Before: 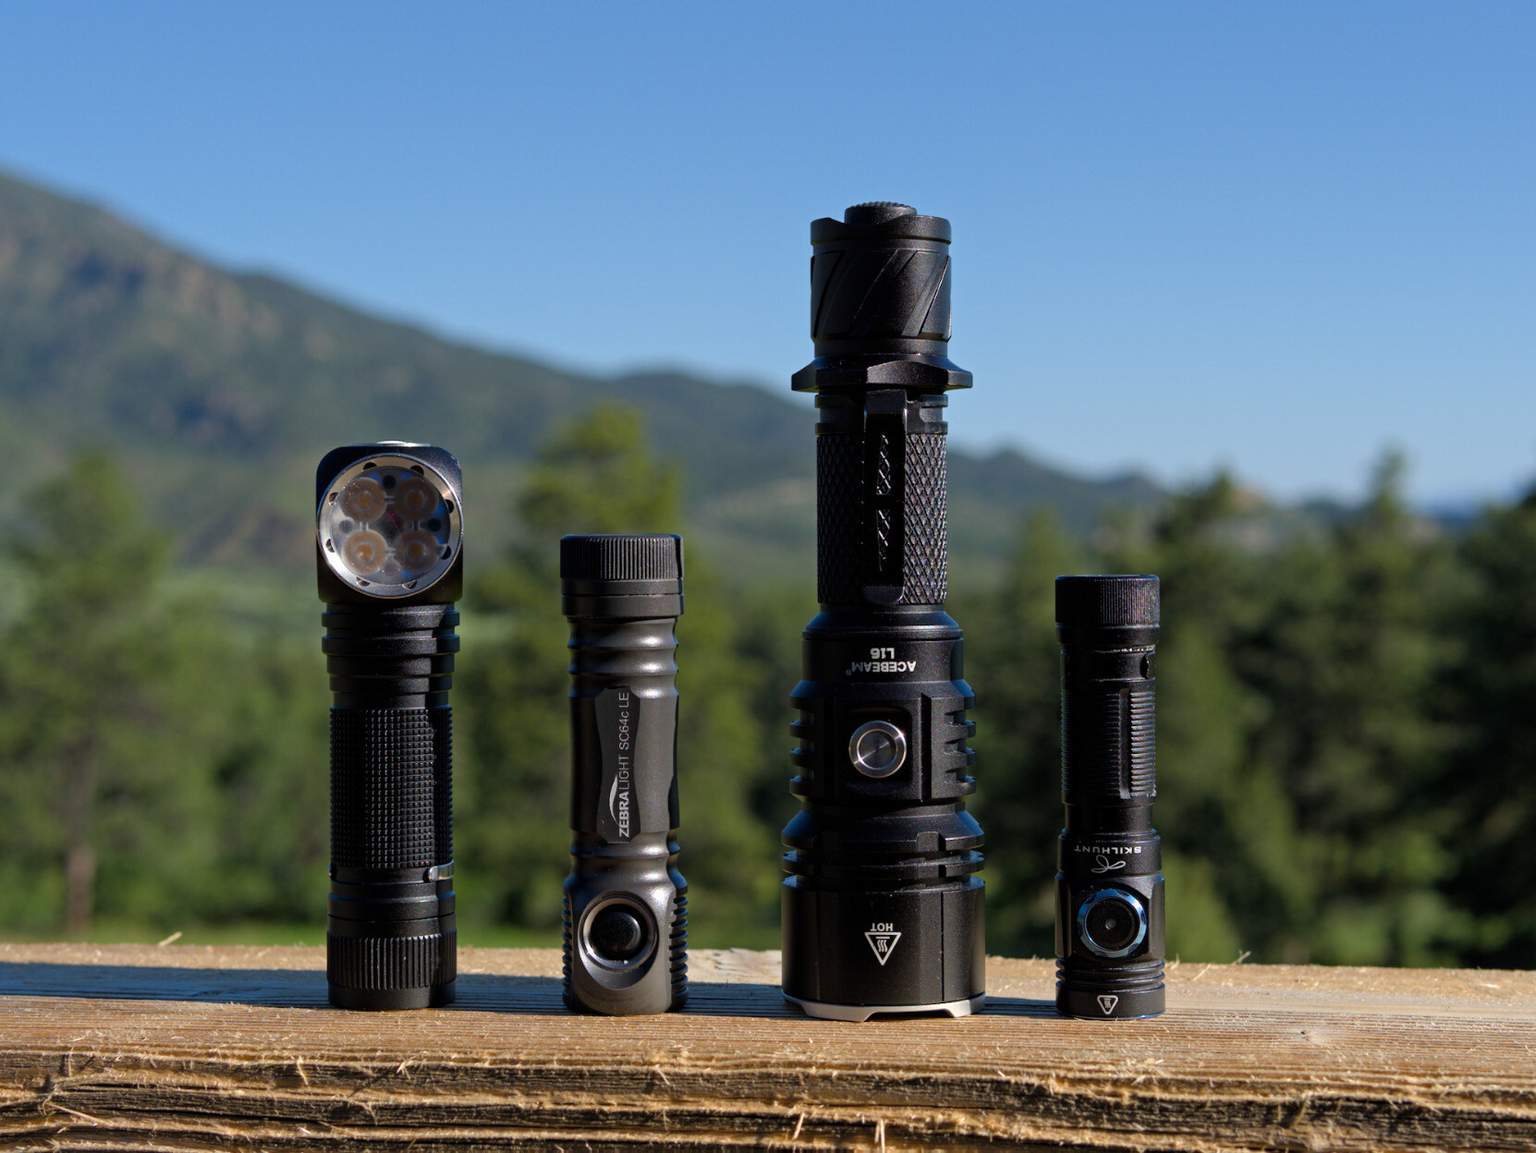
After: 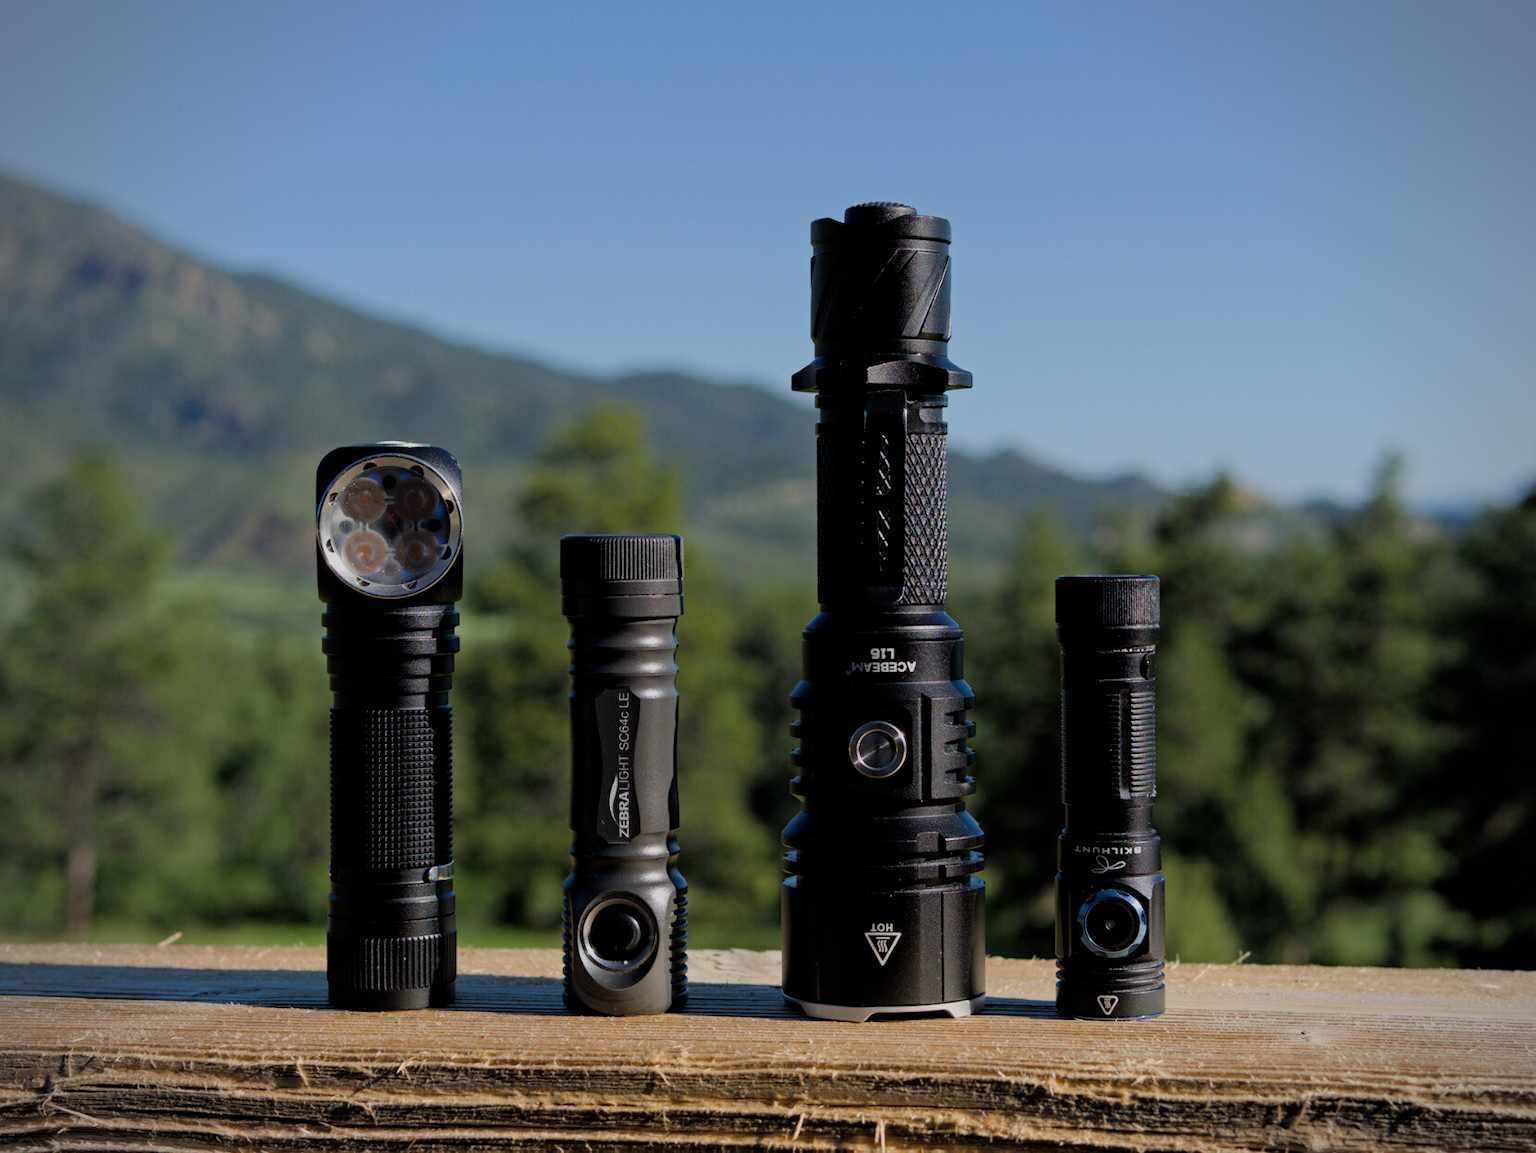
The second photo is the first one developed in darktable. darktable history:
filmic rgb: black relative exposure -7.65 EV, white relative exposure 4.56 EV, hardness 3.61
vignetting: fall-off radius 61.08%
